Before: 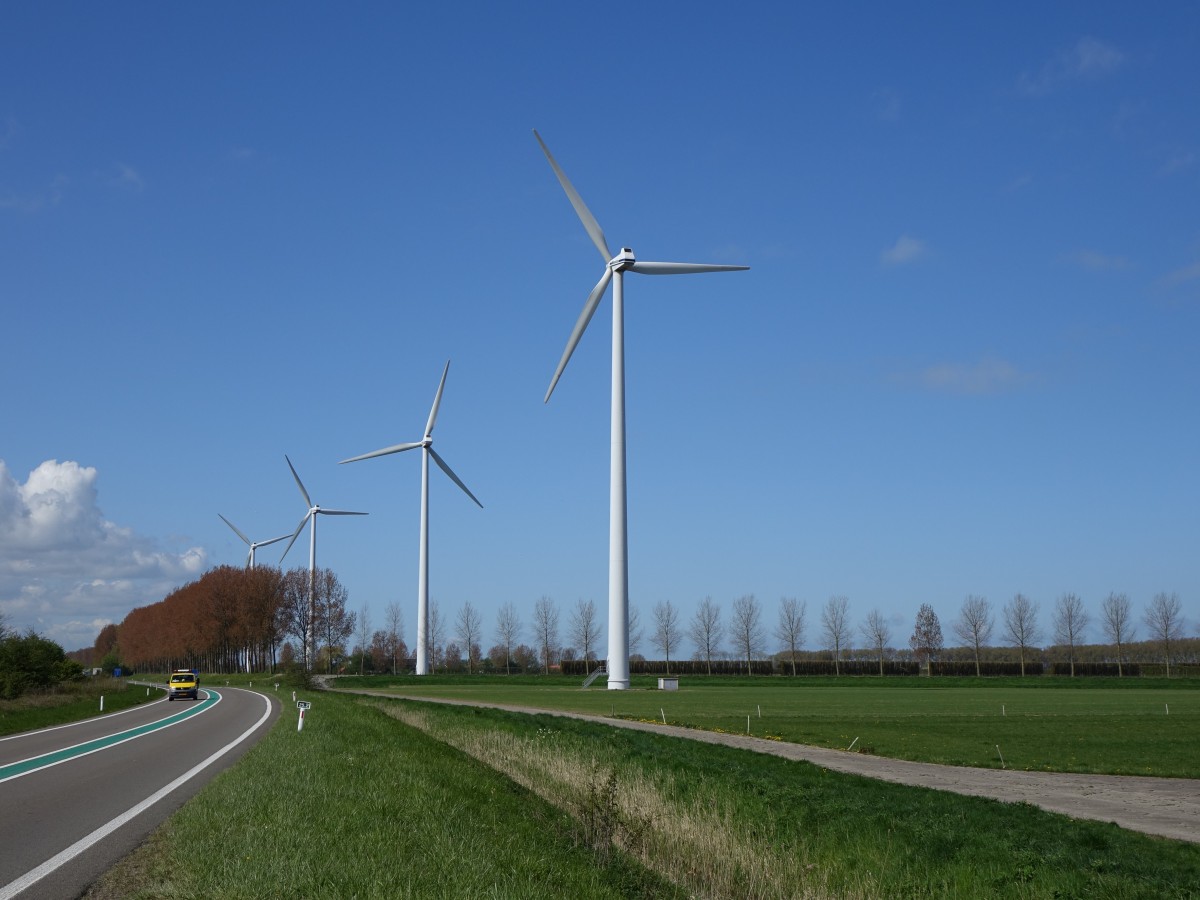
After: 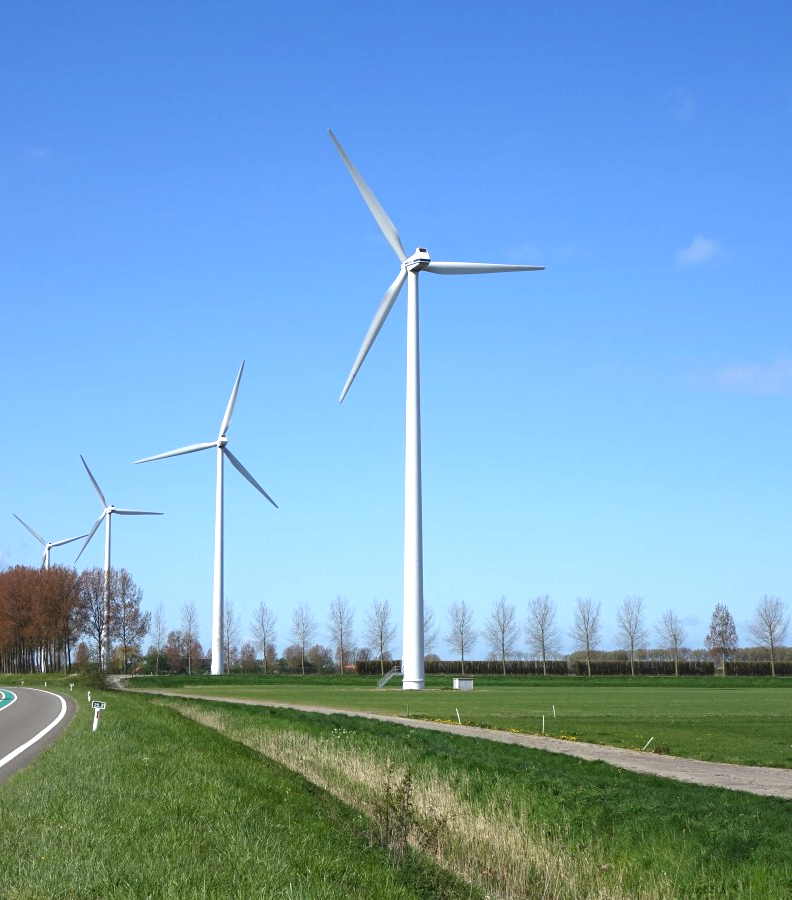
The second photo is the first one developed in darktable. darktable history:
exposure: black level correction 0, exposure 1.106 EV, compensate highlight preservation false
crop: left 17.116%, right 16.807%
